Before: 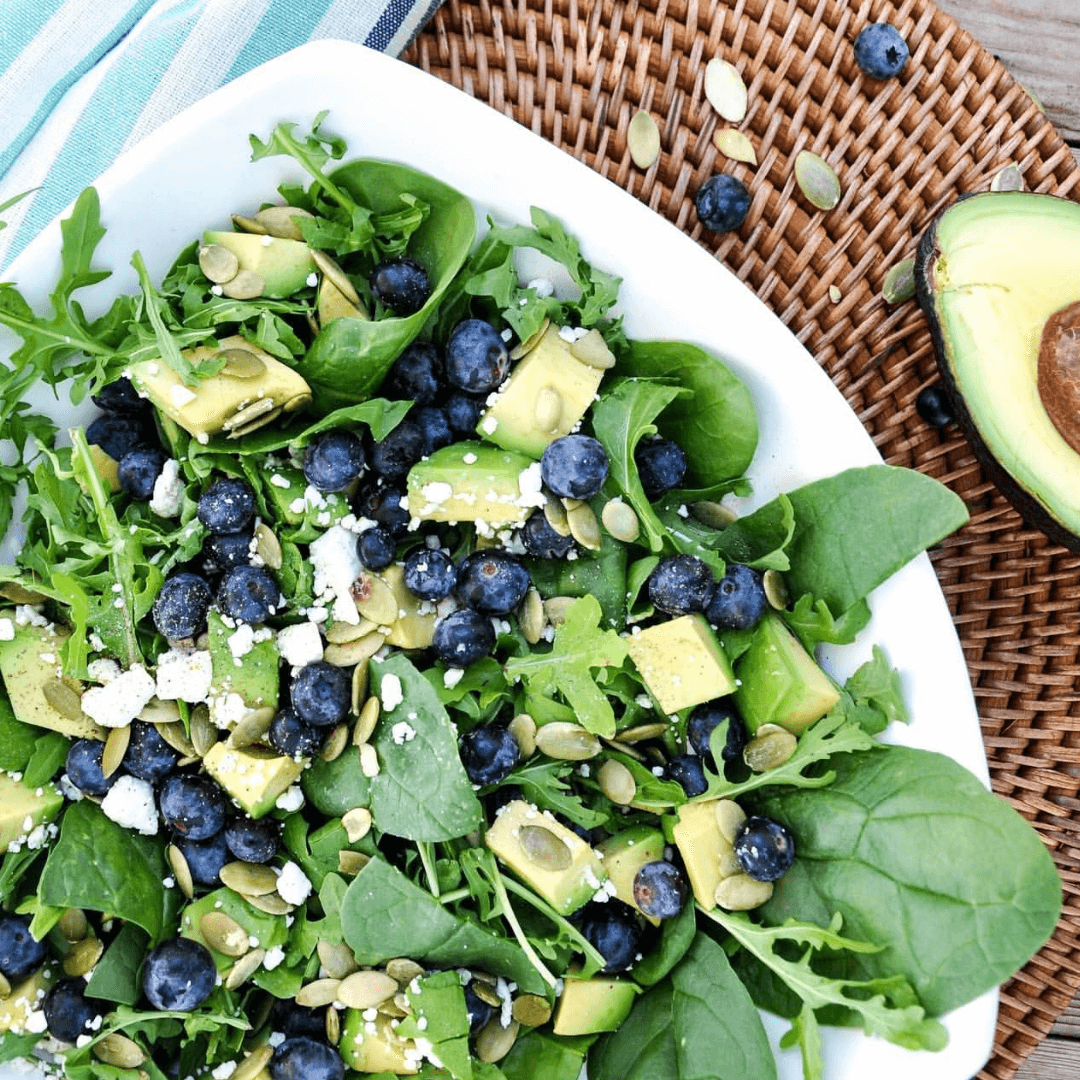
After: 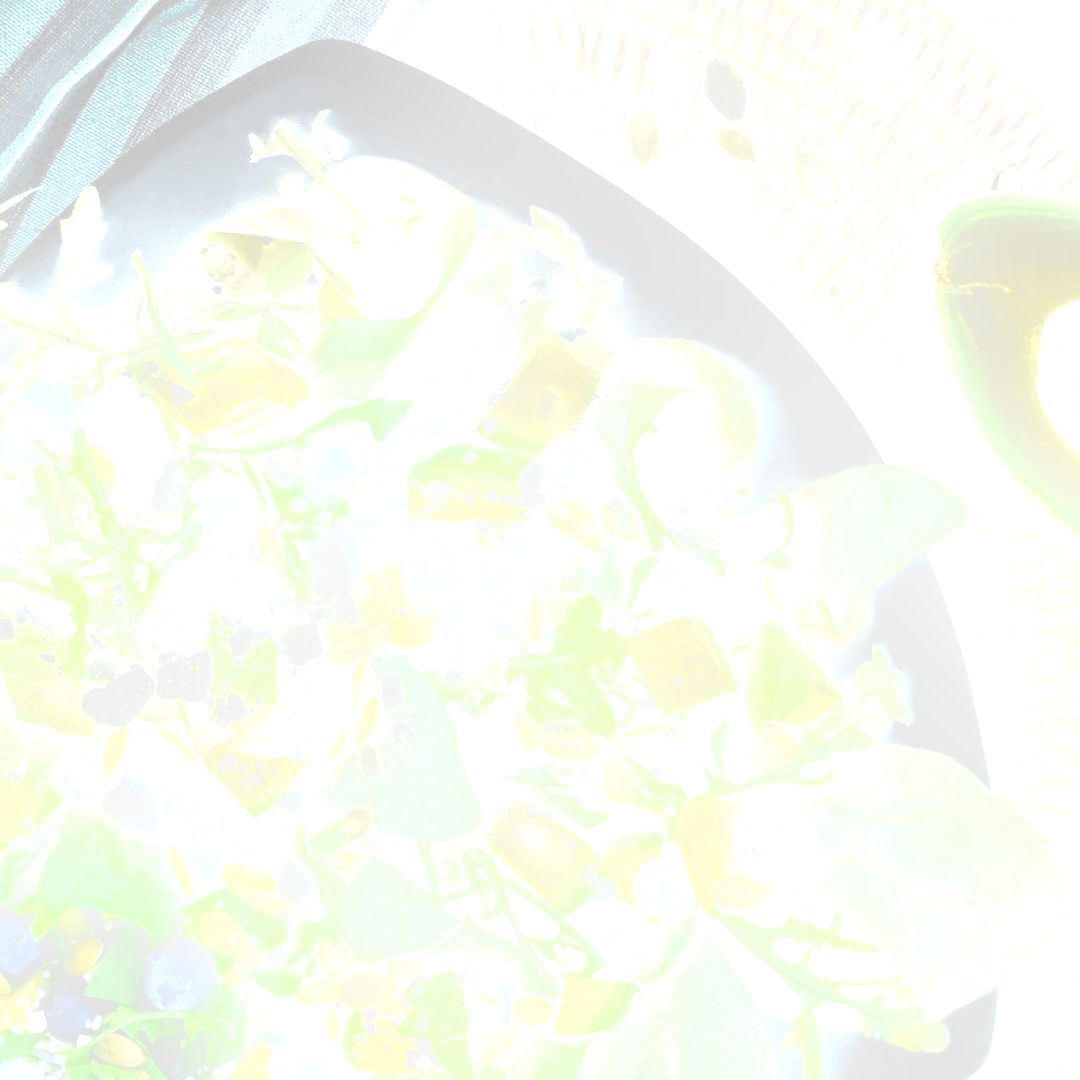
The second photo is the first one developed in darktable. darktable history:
color balance rgb: linear chroma grading › global chroma -16.06%, perceptual saturation grading › global saturation -32.85%, global vibrance -23.56%
bloom: size 25%, threshold 5%, strength 90%
exposure: compensate highlight preservation false
tone equalizer: -8 EV -0.75 EV, -7 EV -0.7 EV, -6 EV -0.6 EV, -5 EV -0.4 EV, -3 EV 0.4 EV, -2 EV 0.6 EV, -1 EV 0.7 EV, +0 EV 0.75 EV, edges refinement/feathering 500, mask exposure compensation -1.57 EV, preserve details no
